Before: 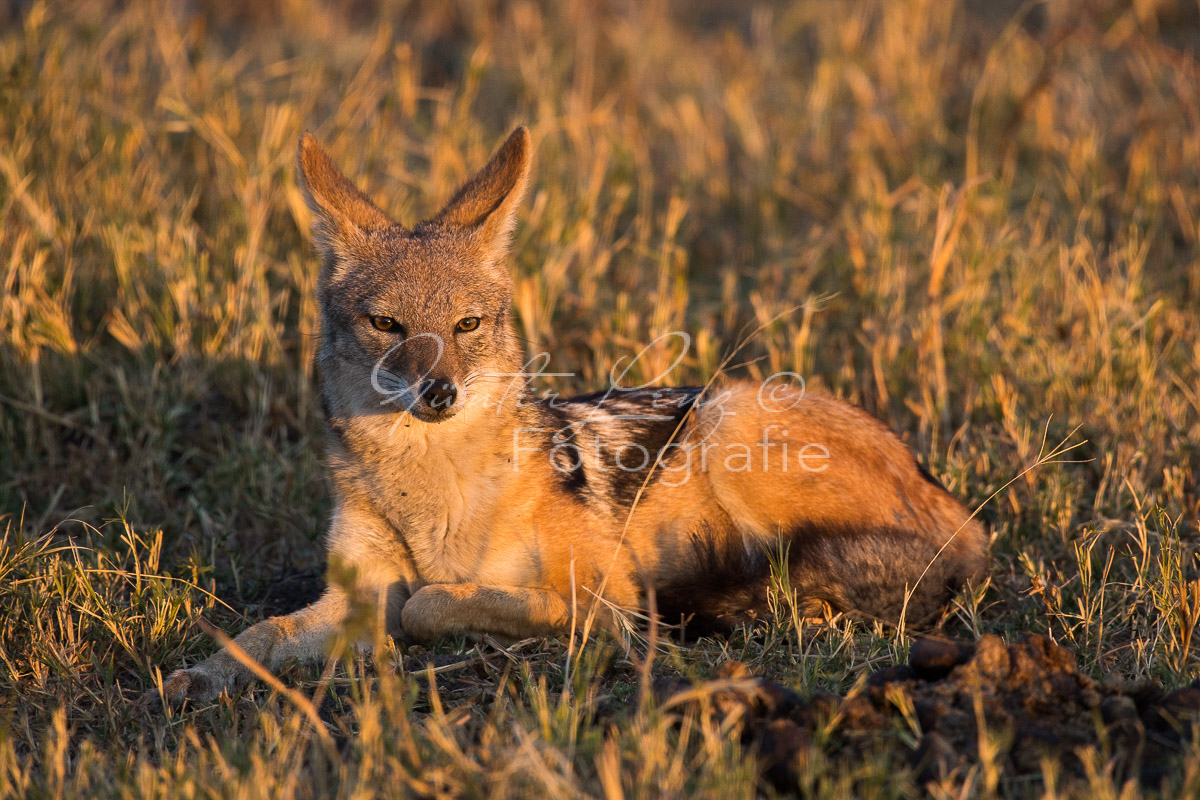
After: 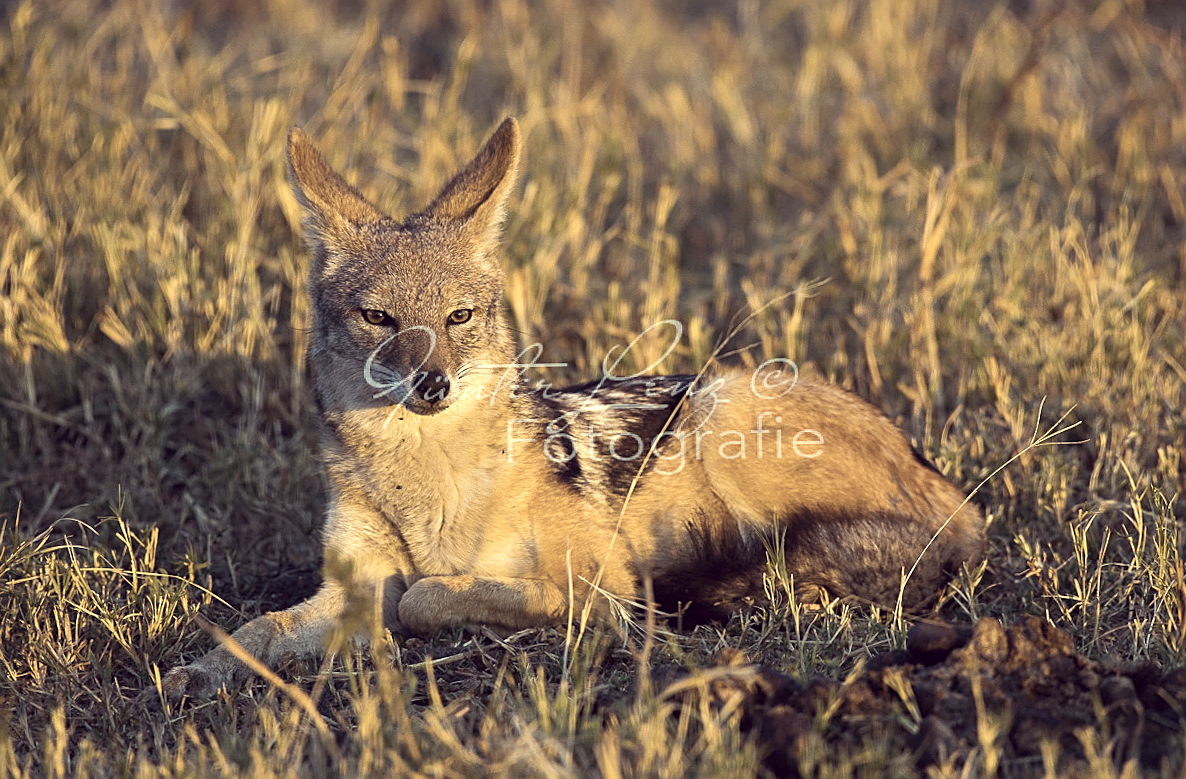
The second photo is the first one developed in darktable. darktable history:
rotate and perspective: rotation -1°, crop left 0.011, crop right 0.989, crop top 0.025, crop bottom 0.975
exposure: black level correction 0, exposure 0.5 EV, compensate highlight preservation false
sharpen: on, module defaults
color correction: highlights a* -20.17, highlights b* 20.27, shadows a* 20.03, shadows b* -20.46, saturation 0.43
color balance rgb: perceptual saturation grading › global saturation 34.05%, global vibrance 5.56%
